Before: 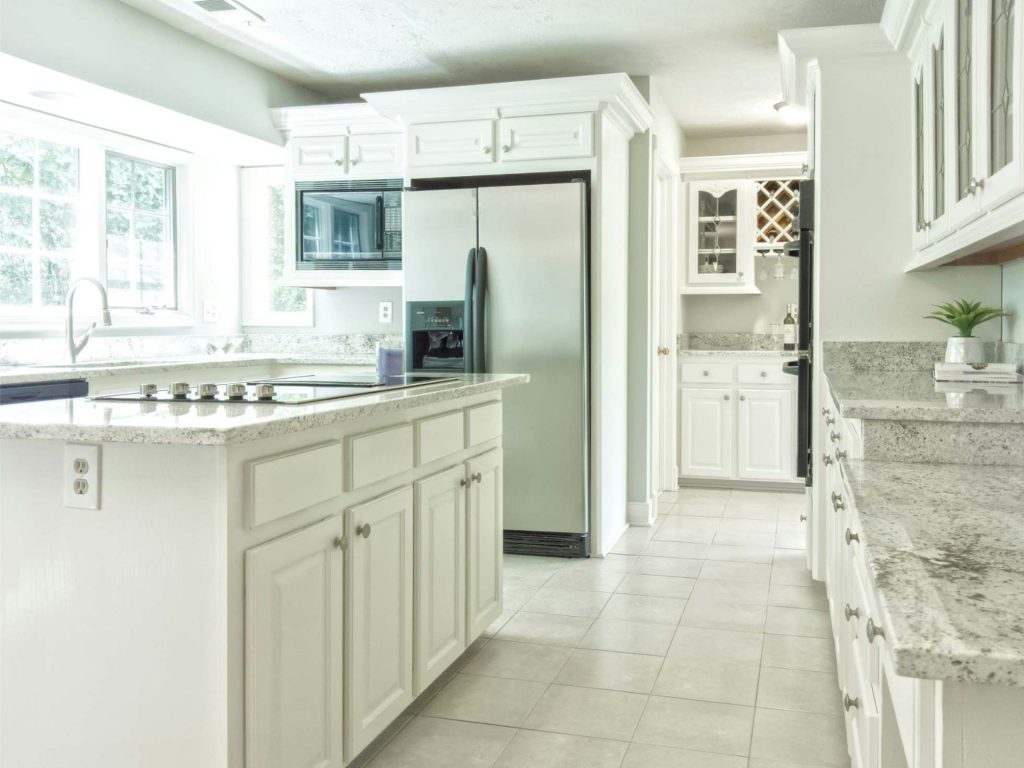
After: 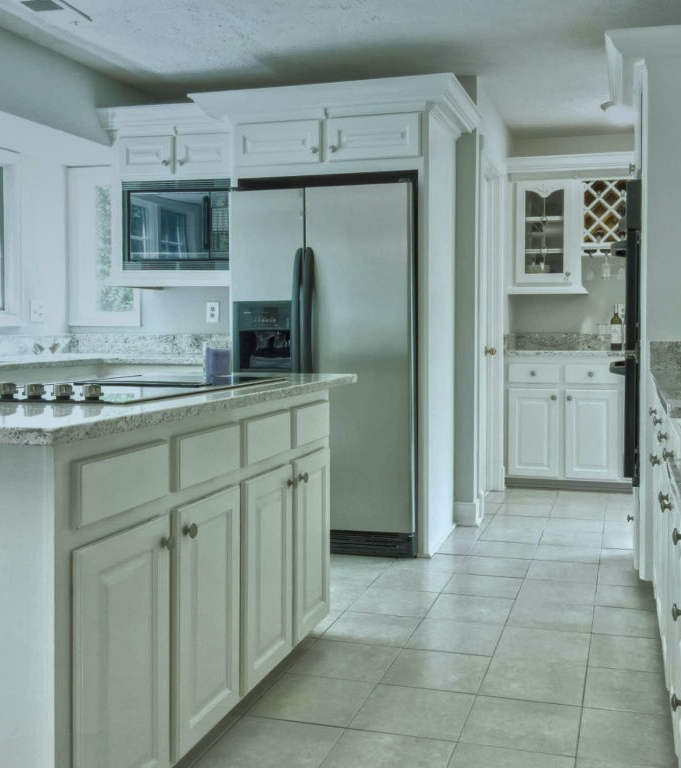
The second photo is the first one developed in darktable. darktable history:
tone curve: curves: ch0 [(0, 0) (0.8, 0.757) (1, 1)], color space Lab, linked channels, preserve colors none
exposure: exposure -0.048 EV, compensate highlight preservation false
graduated density: on, module defaults
white balance: red 0.925, blue 1.046
crop: left 16.899%, right 16.556%
shadows and highlights: shadows 75, highlights -60.85, soften with gaussian
